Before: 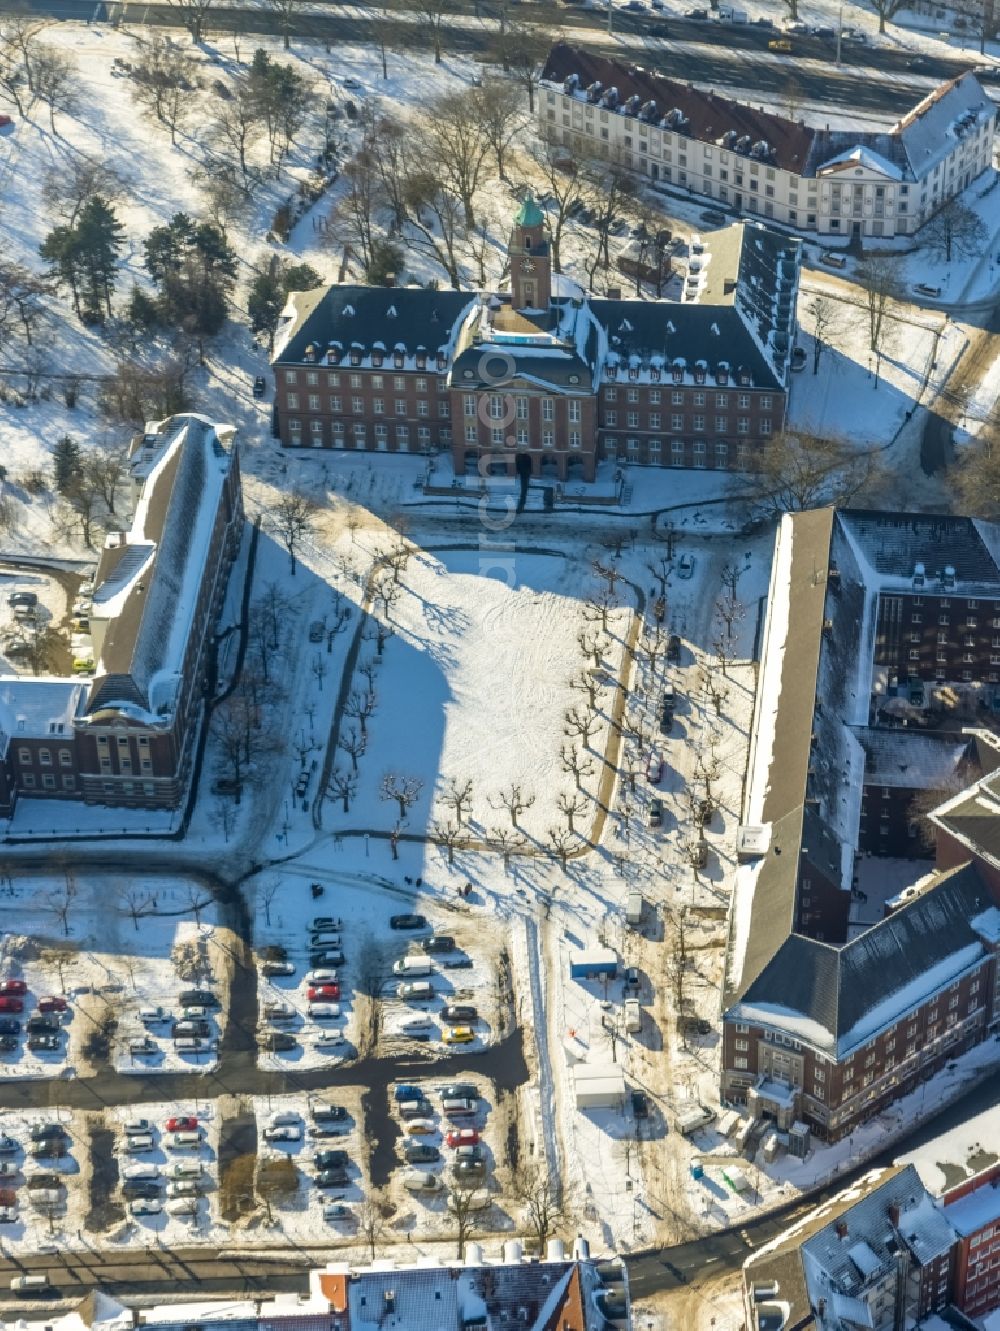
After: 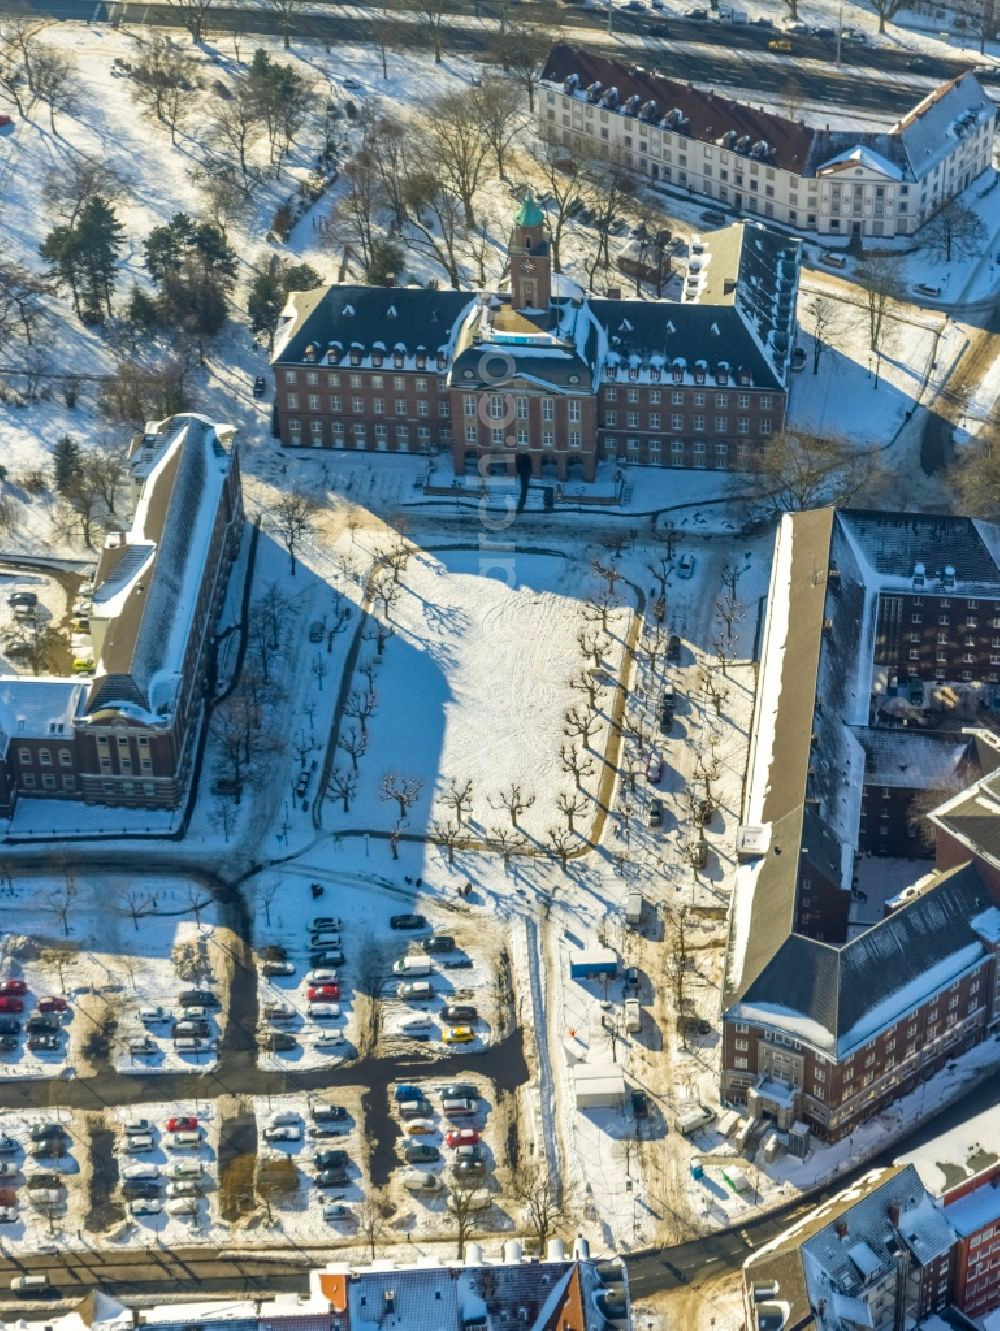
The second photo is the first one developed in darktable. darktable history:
color balance rgb: perceptual saturation grading › global saturation 19.937%, global vibrance 0.693%
shadows and highlights: shadows 58.3, soften with gaussian
